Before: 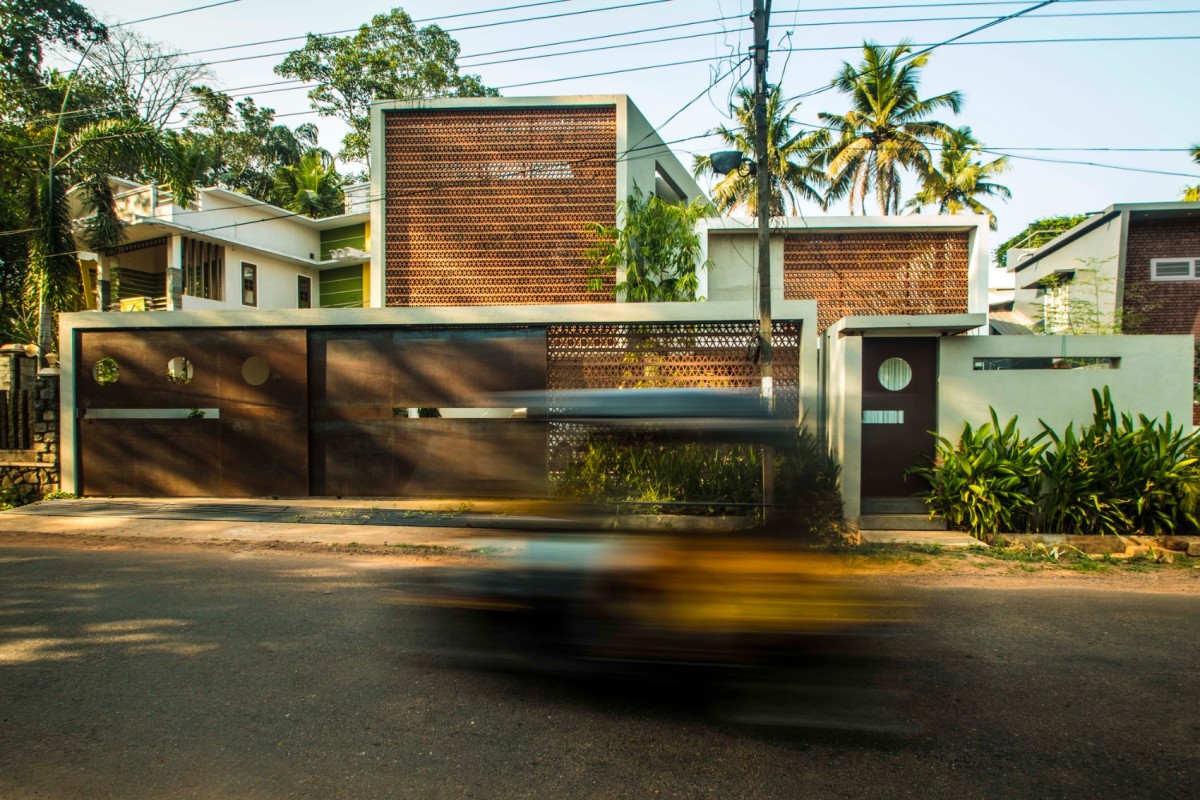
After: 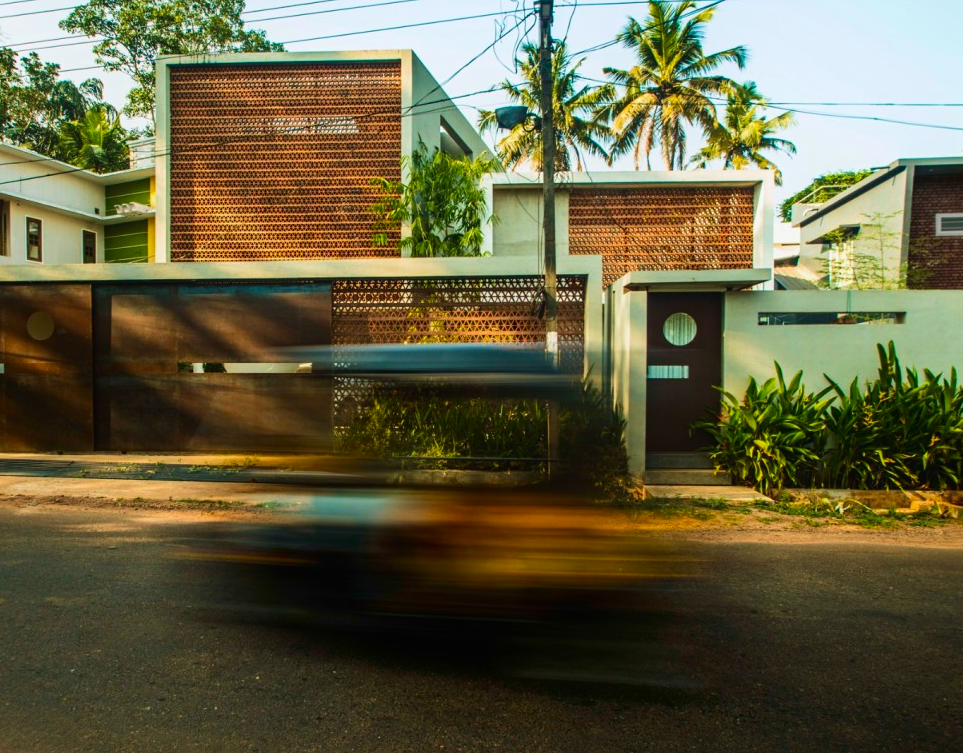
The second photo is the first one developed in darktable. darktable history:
velvia: on, module defaults
crop and rotate: left 17.959%, top 5.771%, right 1.742%
contrast brightness saturation: contrast 0.13, brightness -0.05, saturation 0.16
contrast equalizer: y [[0.439, 0.44, 0.442, 0.457, 0.493, 0.498], [0.5 ×6], [0.5 ×6], [0 ×6], [0 ×6]], mix 0.59
